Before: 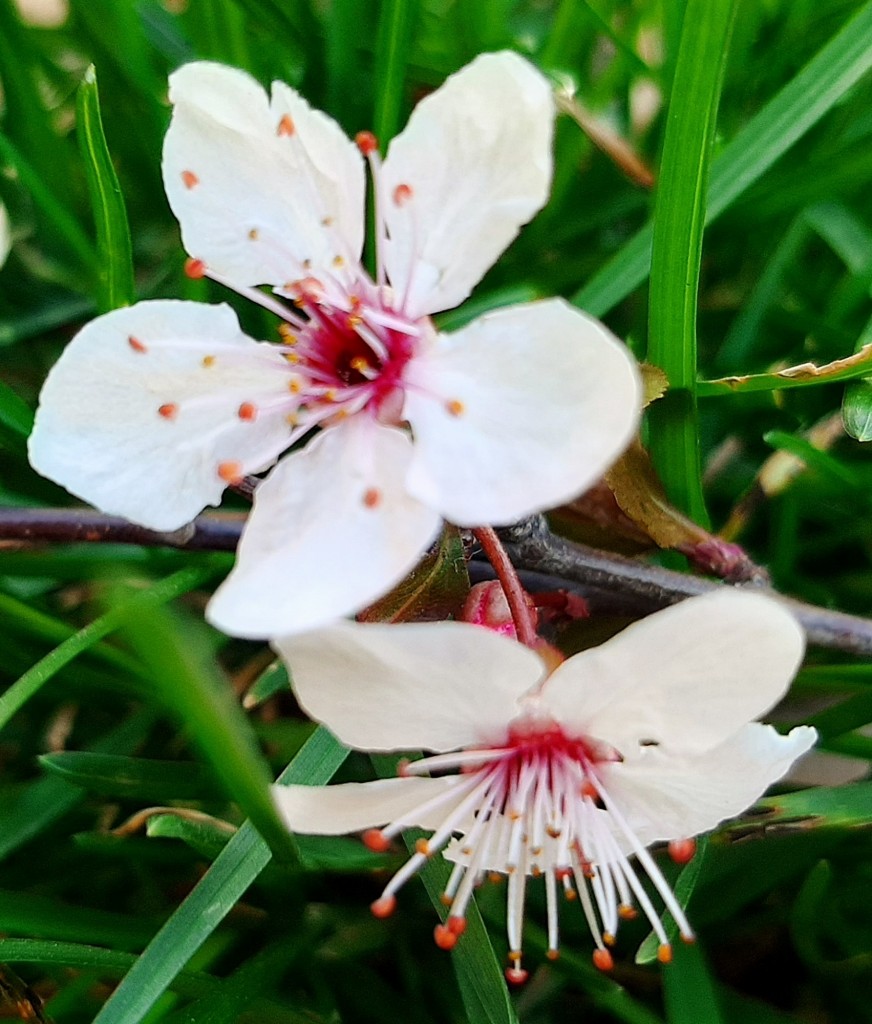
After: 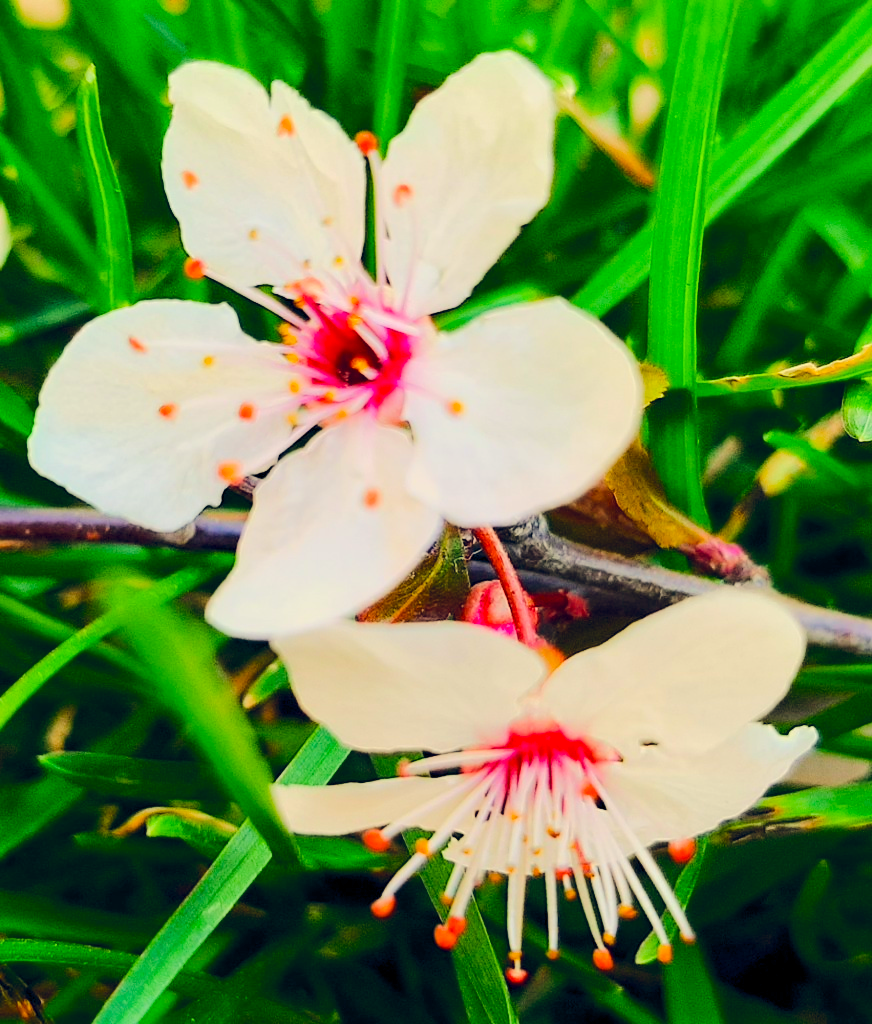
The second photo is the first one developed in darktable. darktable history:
color balance rgb: global offset › chroma 0.092%, global offset › hue 251.49°, linear chroma grading › global chroma 15.117%, perceptual saturation grading › global saturation 19.055%, contrast -10.602%
tone equalizer: -7 EV 0.159 EV, -6 EV 0.581 EV, -5 EV 1.18 EV, -4 EV 1.36 EV, -3 EV 1.16 EV, -2 EV 0.6 EV, -1 EV 0.167 EV, edges refinement/feathering 500, mask exposure compensation -1.57 EV, preserve details no
color correction: highlights a* 1.31, highlights b* 18.22
